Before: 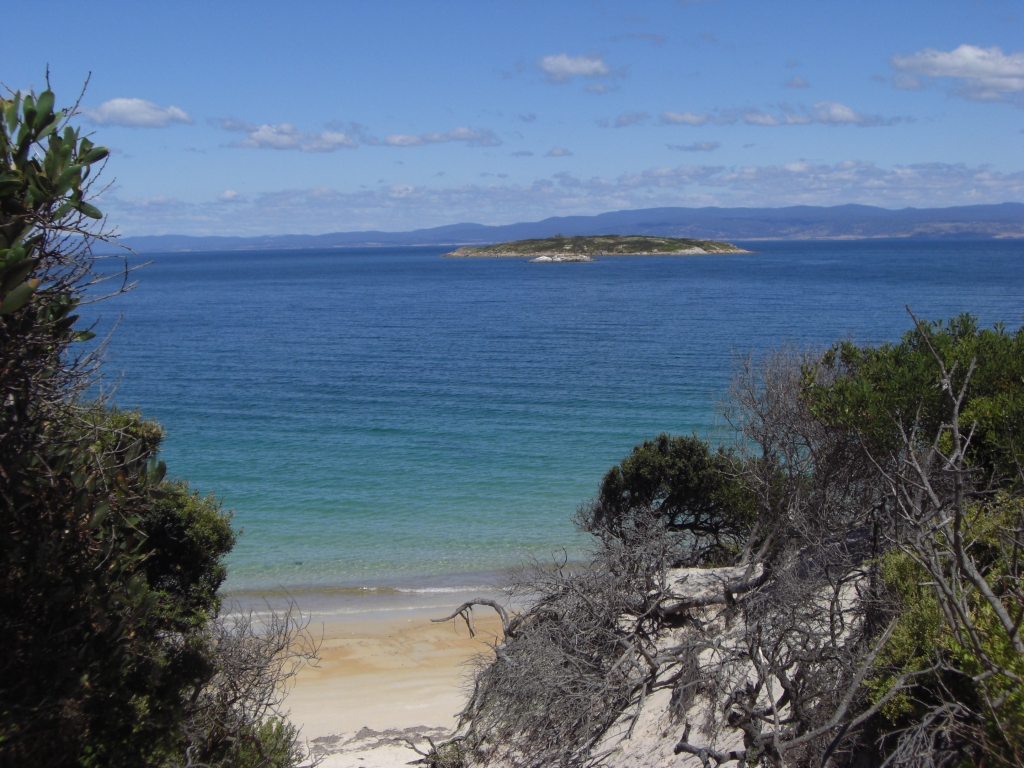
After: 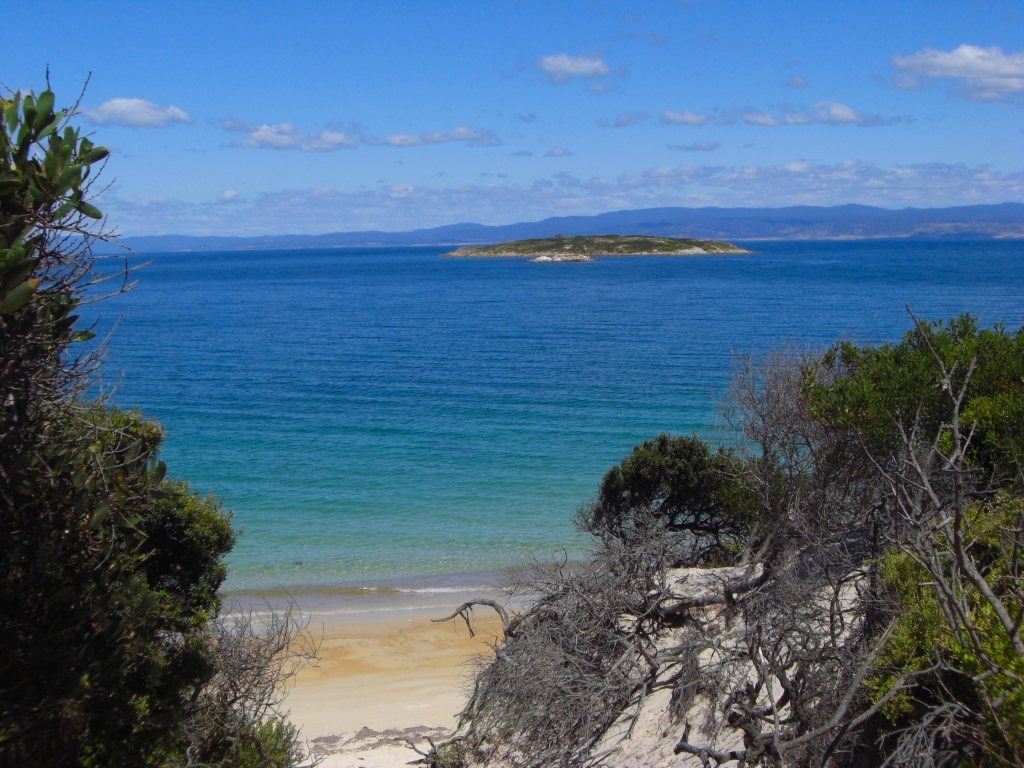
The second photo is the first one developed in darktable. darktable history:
color correction: highlights b* 0.01, saturation 1.32
